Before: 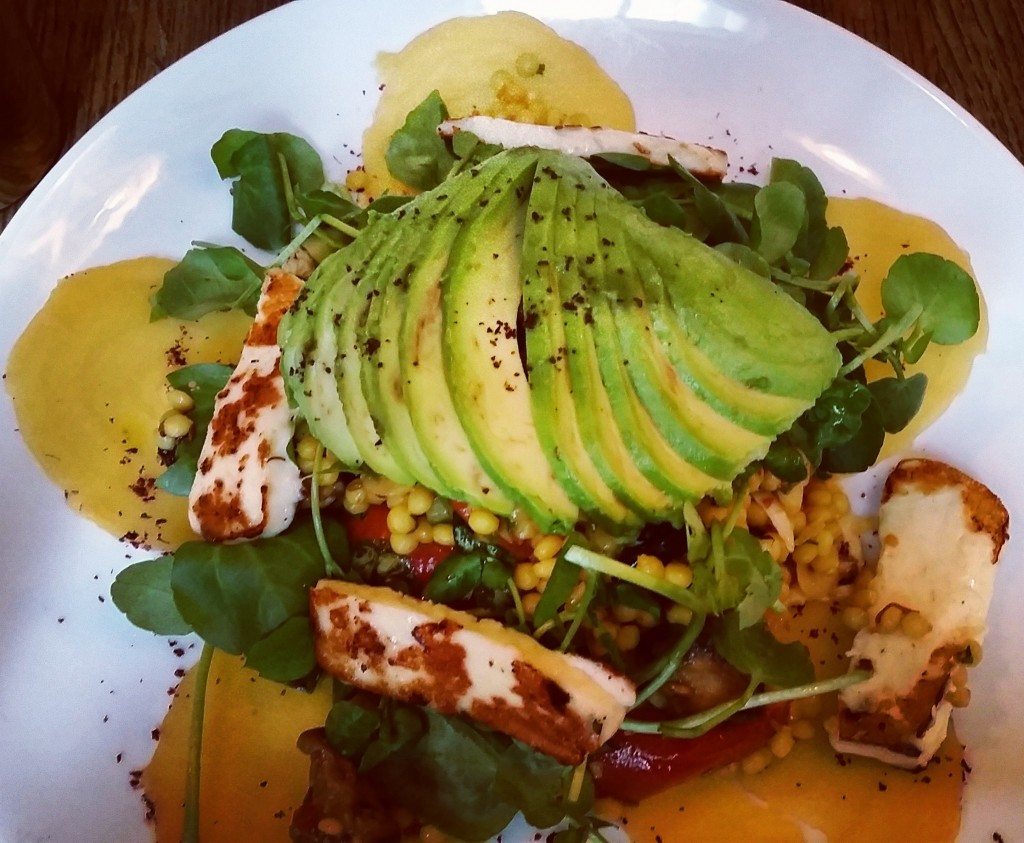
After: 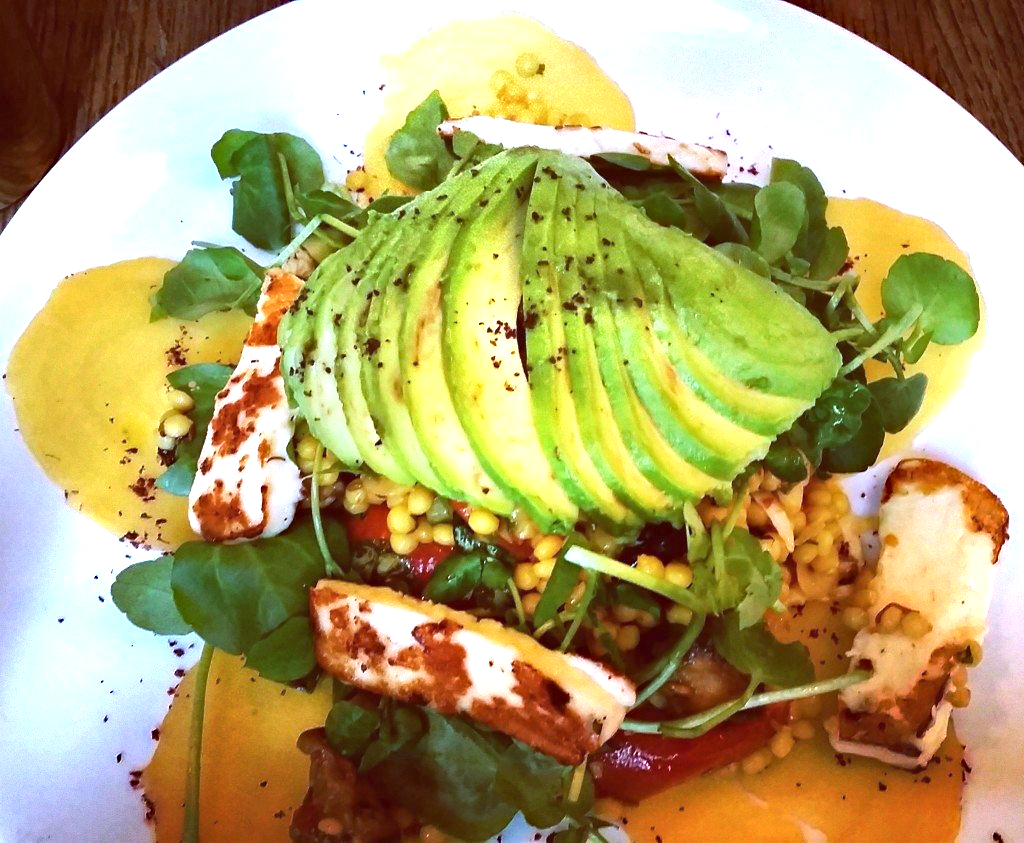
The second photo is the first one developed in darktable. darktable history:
white balance: red 0.976, blue 1.04
color calibration: x 0.367, y 0.379, temperature 4395.86 K
haze removal: adaptive false
exposure: black level correction 0, exposure 1.1 EV, compensate exposure bias true, compensate highlight preservation false
